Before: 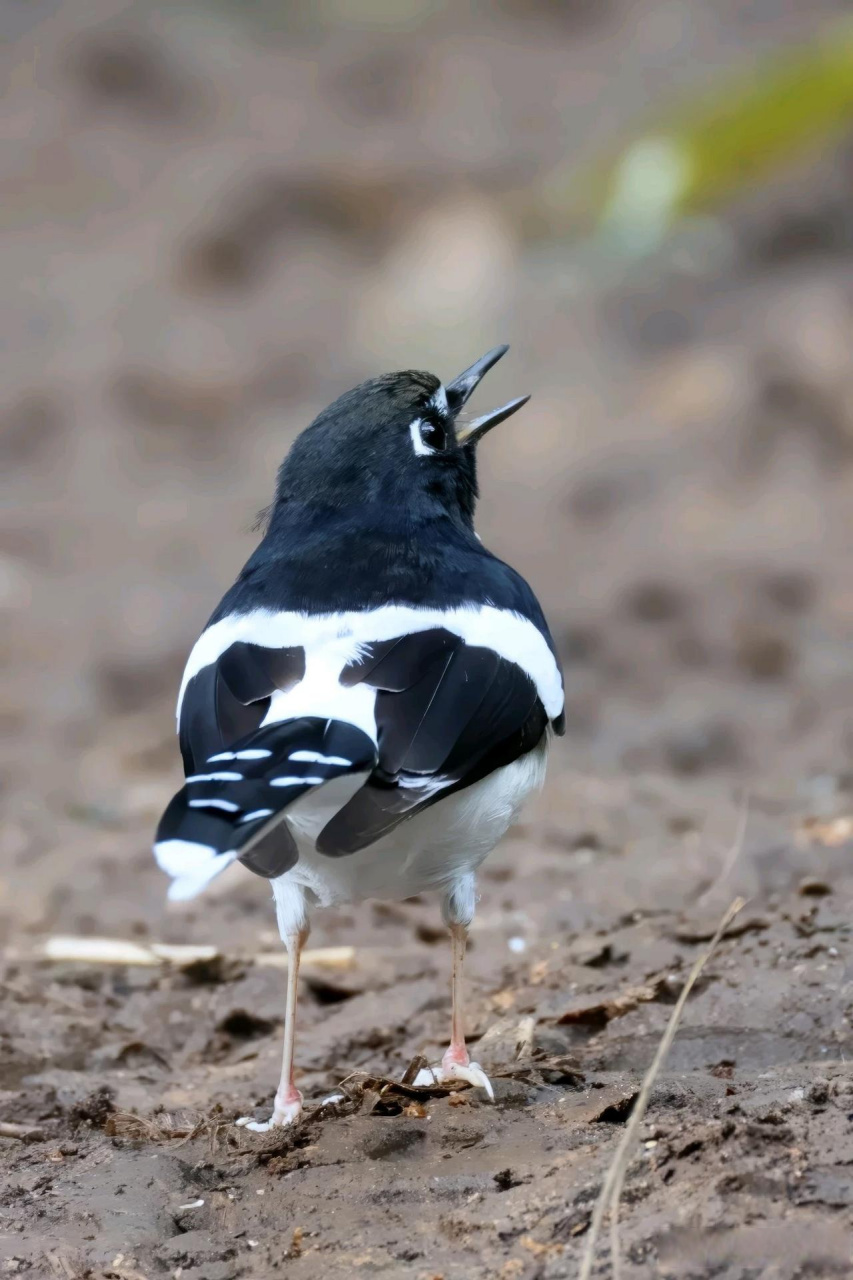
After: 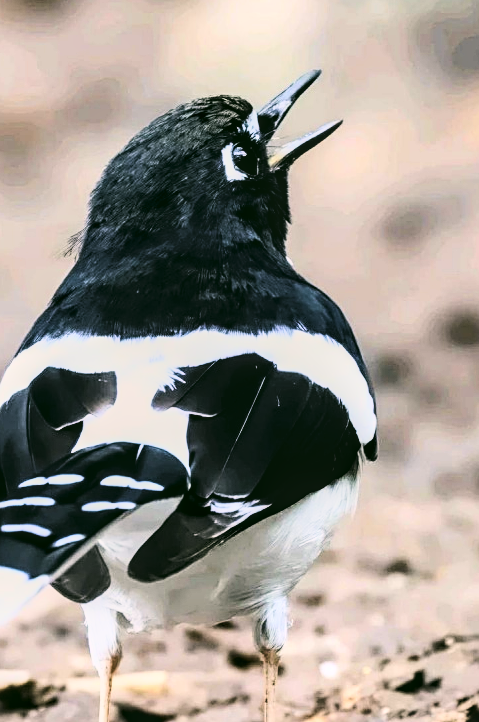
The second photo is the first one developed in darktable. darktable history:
local contrast: on, module defaults
color correction: highlights a* 4.61, highlights b* 4.91, shadows a* -7.51, shadows b* 4.66
crop and rotate: left 22.087%, top 21.543%, right 21.672%, bottom 22.023%
exposure: black level correction 0.001, exposure 1 EV, compensate highlight preservation false
sharpen: on, module defaults
shadows and highlights: low approximation 0.01, soften with gaussian
filmic rgb: black relative exposure -7.73 EV, white relative exposure 4.4 EV, target black luminance 0%, hardness 3.76, latitude 50.63%, contrast 1.07, highlights saturation mix 9.59%, shadows ↔ highlights balance -0.216%
tone curve: curves: ch0 [(0, 0) (0.003, 0.003) (0.011, 0.005) (0.025, 0.005) (0.044, 0.008) (0.069, 0.015) (0.1, 0.023) (0.136, 0.032) (0.177, 0.046) (0.224, 0.072) (0.277, 0.124) (0.335, 0.174) (0.399, 0.253) (0.468, 0.365) (0.543, 0.519) (0.623, 0.675) (0.709, 0.805) (0.801, 0.908) (0.898, 0.97) (1, 1)], color space Lab, linked channels, preserve colors none
